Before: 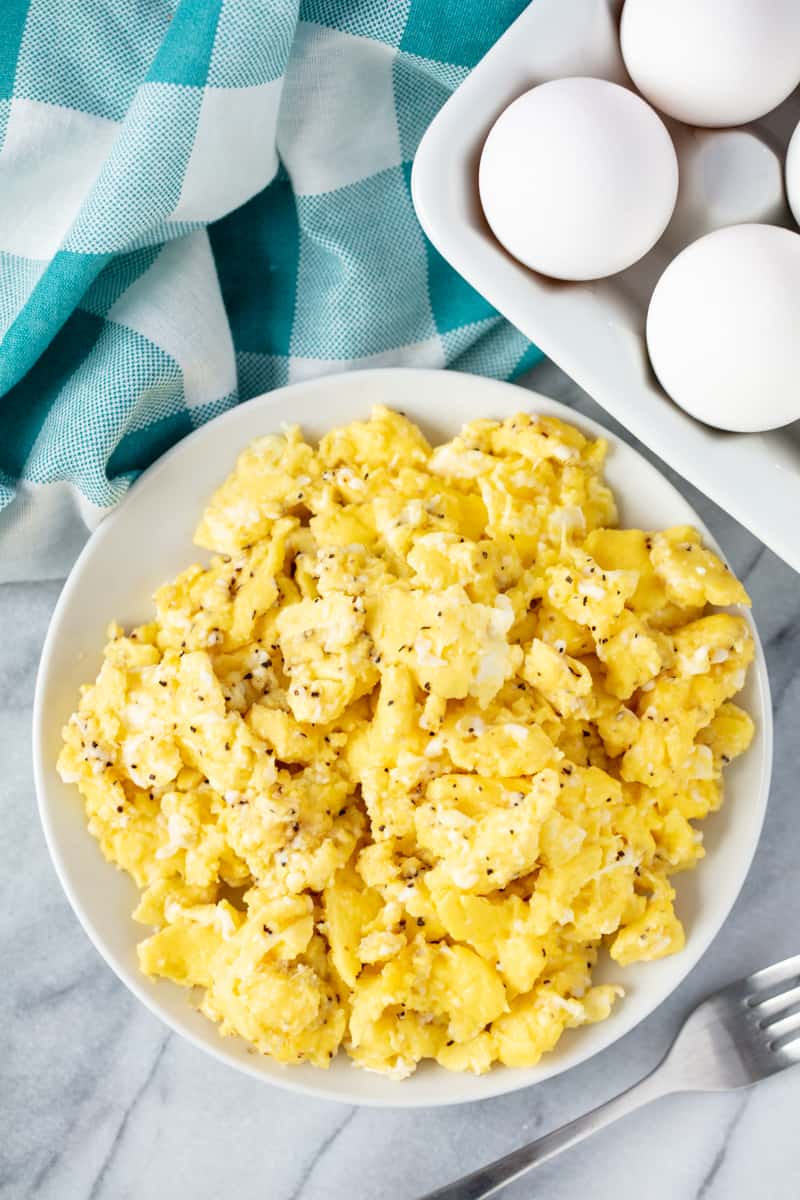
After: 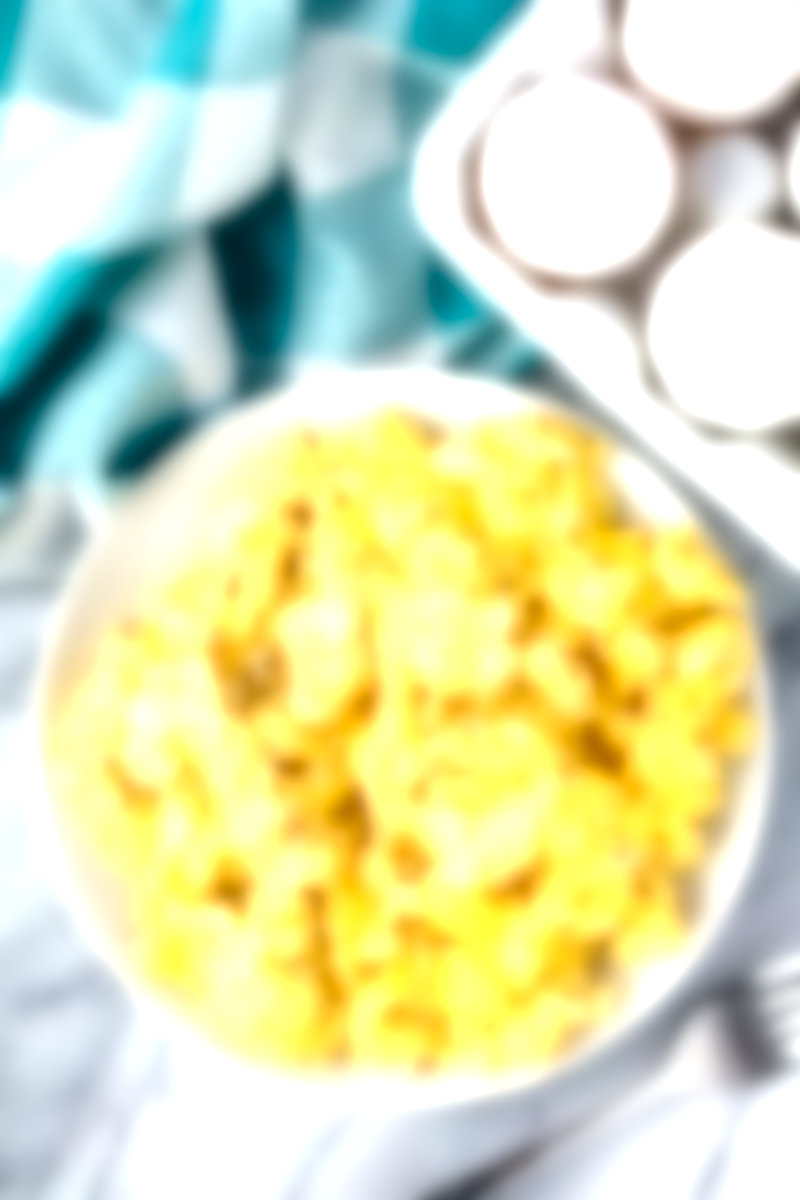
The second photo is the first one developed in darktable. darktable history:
local contrast: detail 150%
haze removal: compatibility mode true, adaptive false
lowpass: on, module defaults
exposure: black level correction 0, exposure 0.7 EV, compensate exposure bias true, compensate highlight preservation false
